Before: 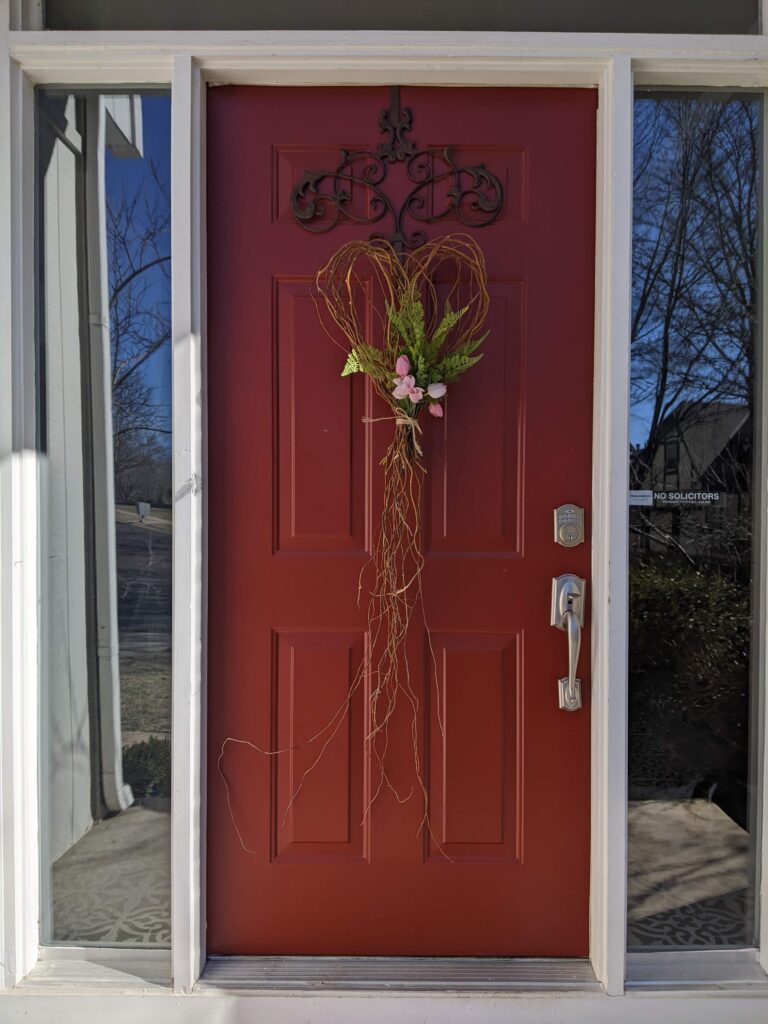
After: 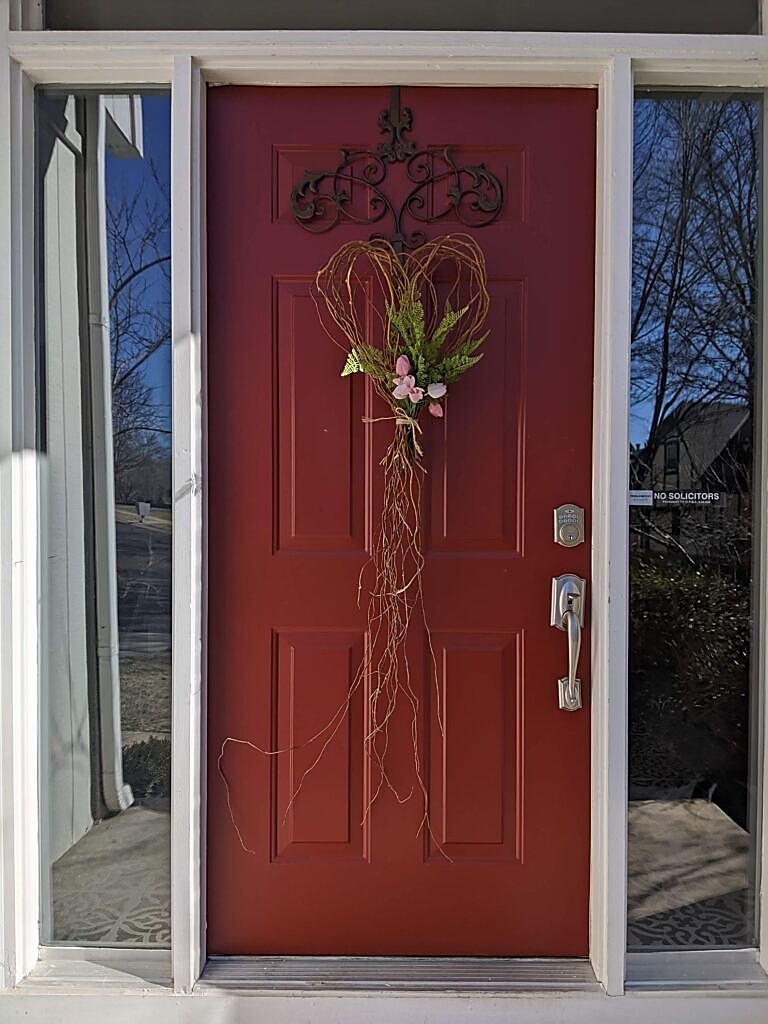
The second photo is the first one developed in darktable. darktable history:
sharpen: radius 1.364, amount 1.261, threshold 0.794
